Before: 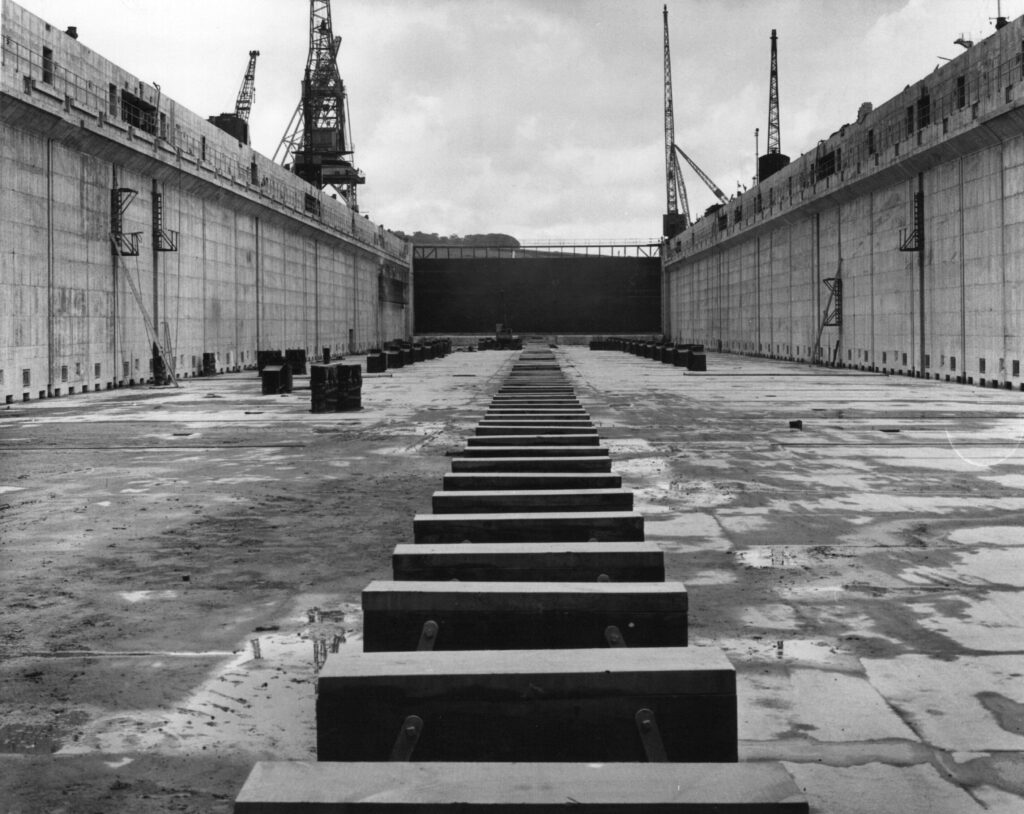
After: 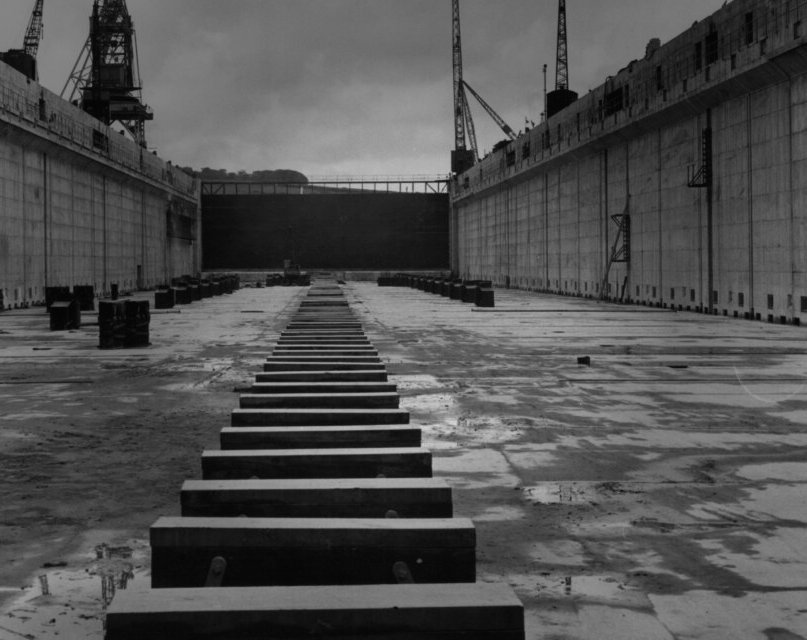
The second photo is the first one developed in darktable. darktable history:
vignetting: fall-off start 31.28%, fall-off radius 34.64%, brightness -0.575
crop and rotate: left 20.74%, top 7.912%, right 0.375%, bottom 13.378%
graduated density: hue 238.83°, saturation 50%
monochrome: on, module defaults
